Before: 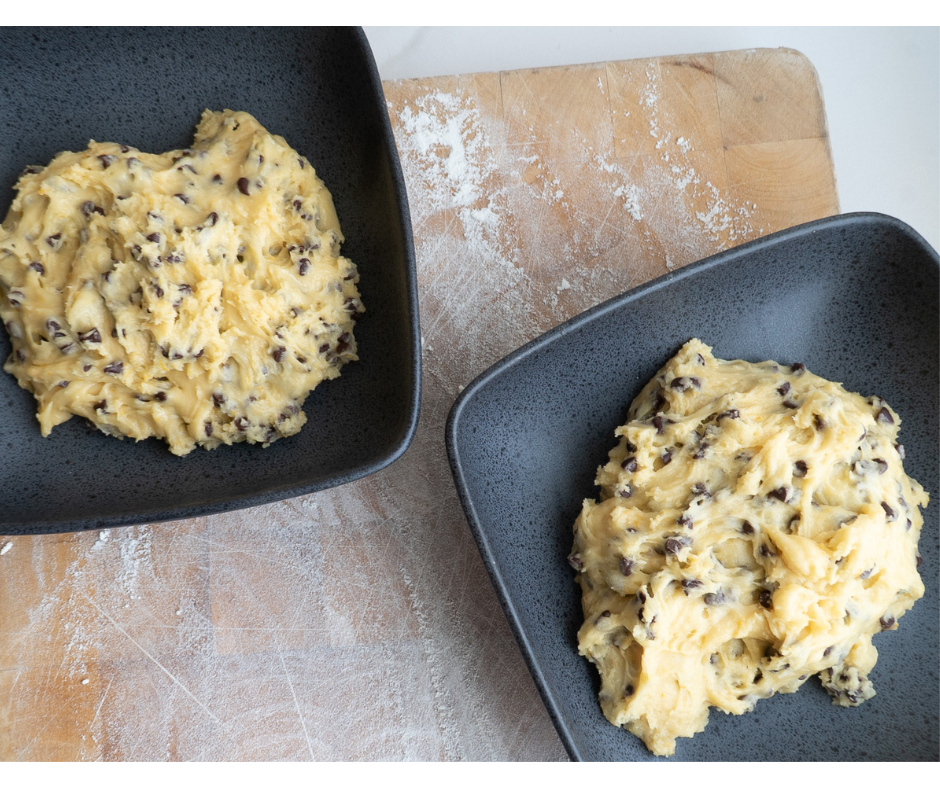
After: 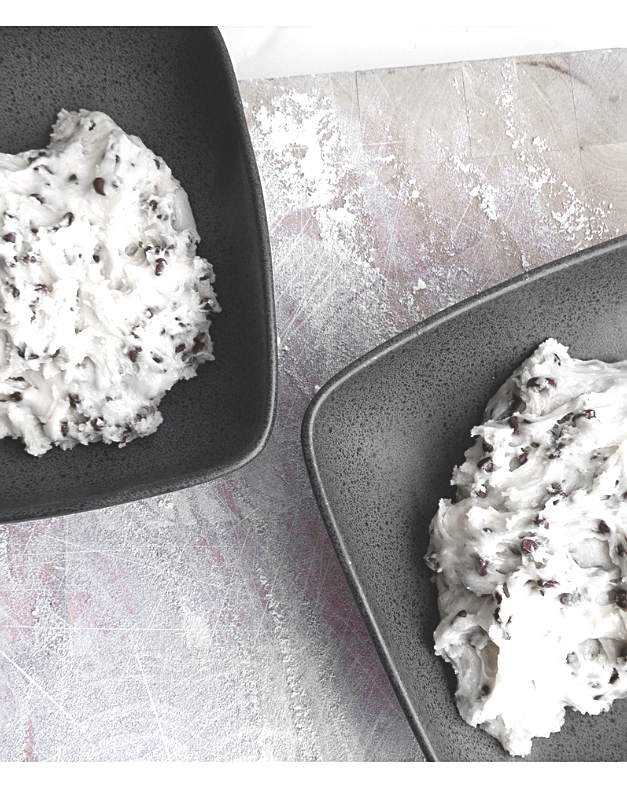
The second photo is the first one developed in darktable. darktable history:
color calibration: output R [0.972, 0.068, -0.094, 0], output G [-0.178, 1.216, -0.086, 0], output B [0.095, -0.136, 0.98, 0], illuminant as shot in camera, x 0.366, y 0.378, temperature 4423.94 K
crop: left 15.423%, right 17.86%
sharpen: on, module defaults
color balance rgb: global offset › luminance 1.993%, linear chroma grading › shadows -1.733%, linear chroma grading › highlights -14.515%, linear chroma grading › global chroma -9.395%, linear chroma grading › mid-tones -10.074%, perceptual saturation grading › global saturation 26.361%, perceptual saturation grading › highlights -27.949%, perceptual saturation grading › mid-tones 15.417%, perceptual saturation grading › shadows 32.982%, global vibrance 31.126%
color zones: curves: ch0 [(0, 0.278) (0.143, 0.5) (0.286, 0.5) (0.429, 0.5) (0.571, 0.5) (0.714, 0.5) (0.857, 0.5) (1, 0.5)]; ch1 [(0, 1) (0.143, 0.165) (0.286, 0) (0.429, 0) (0.571, 0) (0.714, 0) (0.857, 0.5) (1, 0.5)]; ch2 [(0, 0.508) (0.143, 0.5) (0.286, 0.5) (0.429, 0.5) (0.571, 0.5) (0.714, 0.5) (0.857, 0.5) (1, 0.5)]
exposure: exposure 0.579 EV, compensate exposure bias true, compensate highlight preservation false
